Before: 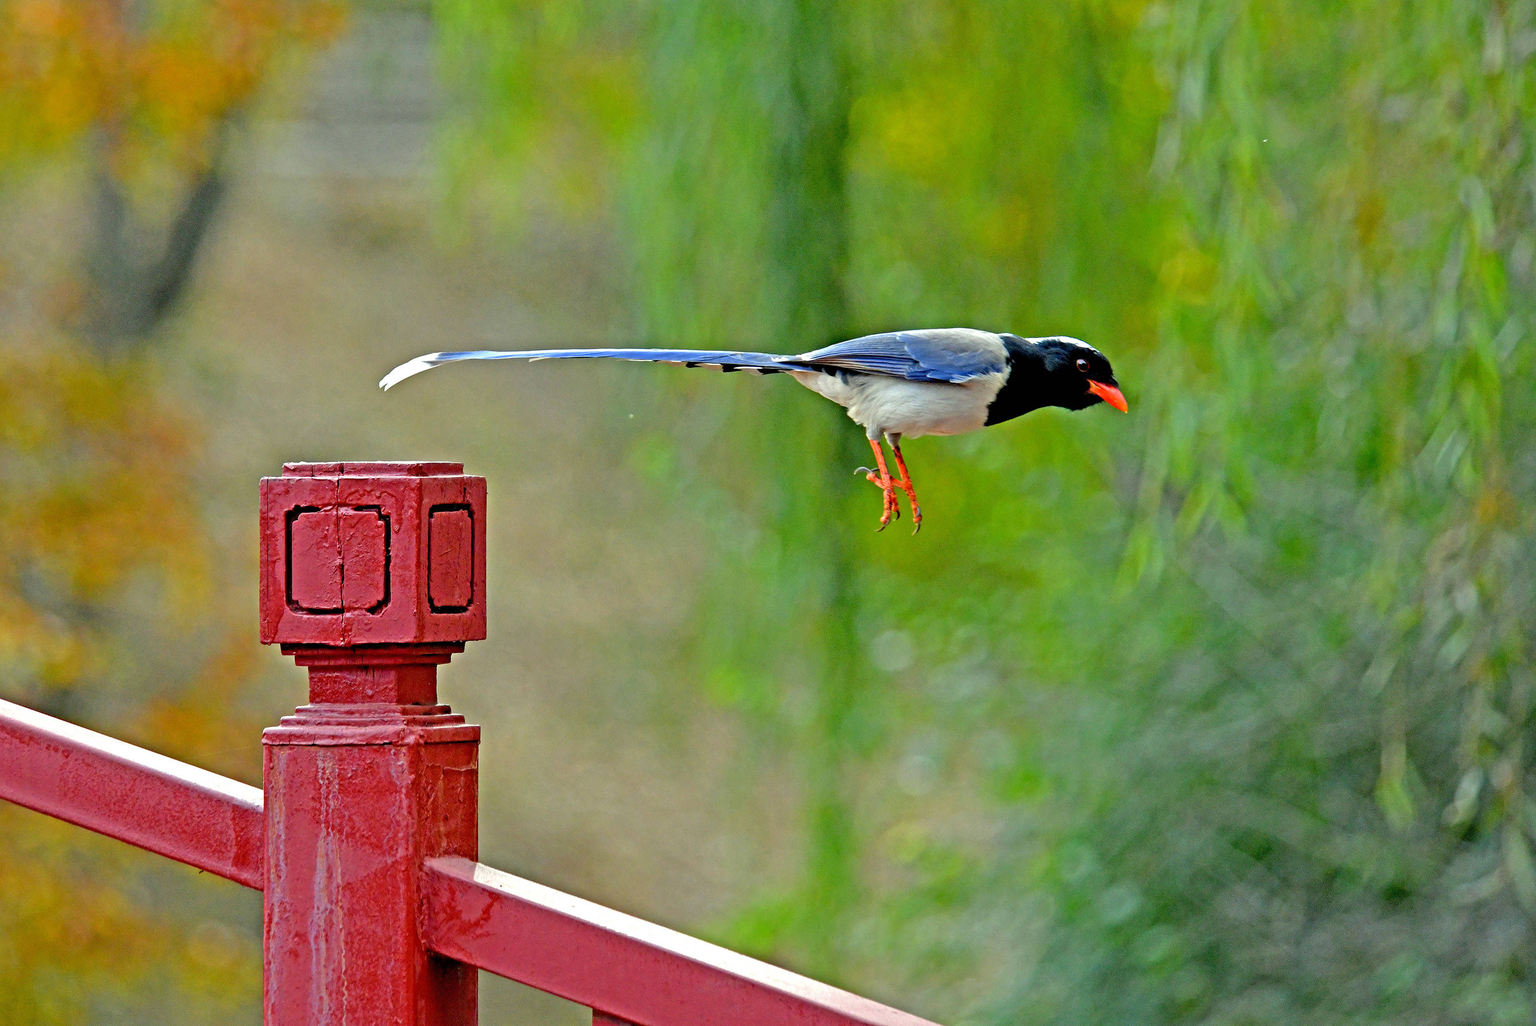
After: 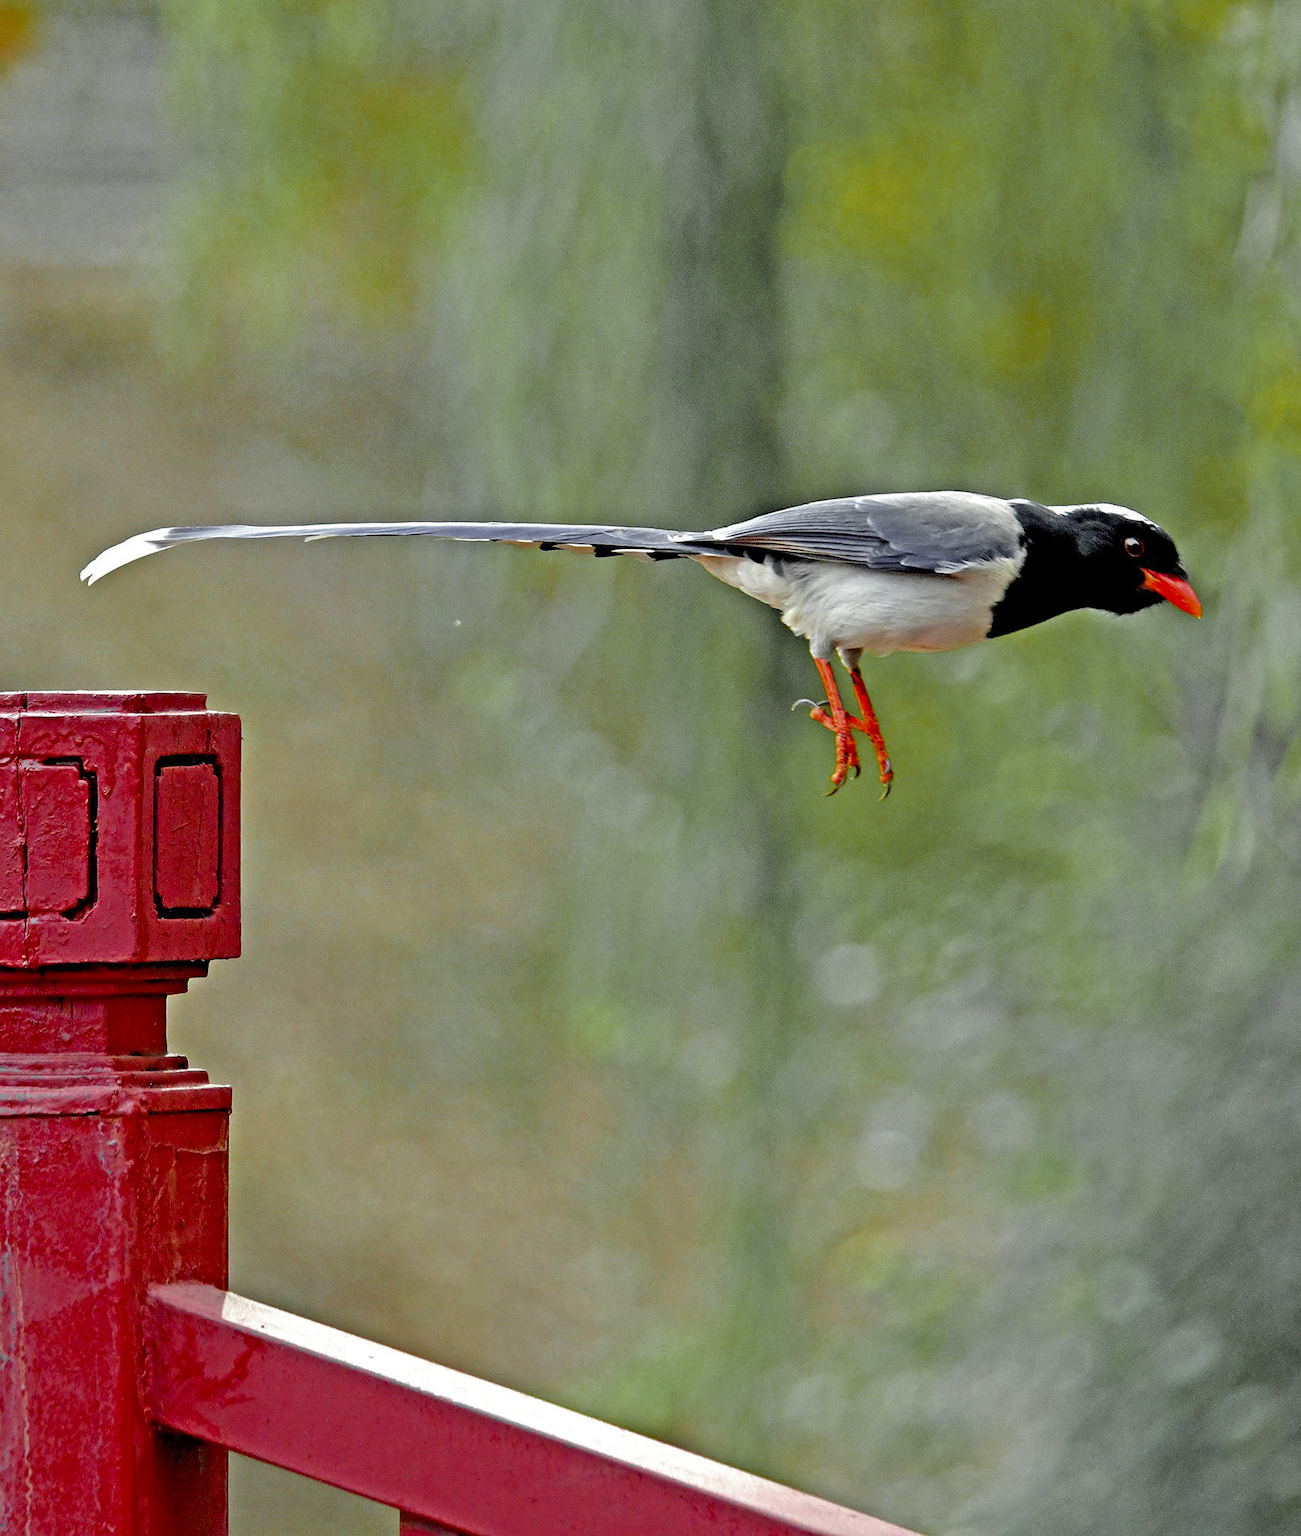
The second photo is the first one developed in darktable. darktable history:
color zones: curves: ch0 [(0.004, 0.388) (0.125, 0.392) (0.25, 0.404) (0.375, 0.5) (0.5, 0.5) (0.625, 0.5) (0.75, 0.5) (0.875, 0.5)]; ch1 [(0, 0.5) (0.125, 0.5) (0.25, 0.5) (0.375, 0.124) (0.524, 0.124) (0.645, 0.128) (0.789, 0.132) (0.914, 0.096) (0.998, 0.068)]
crop: left 21.227%, right 22.182%
